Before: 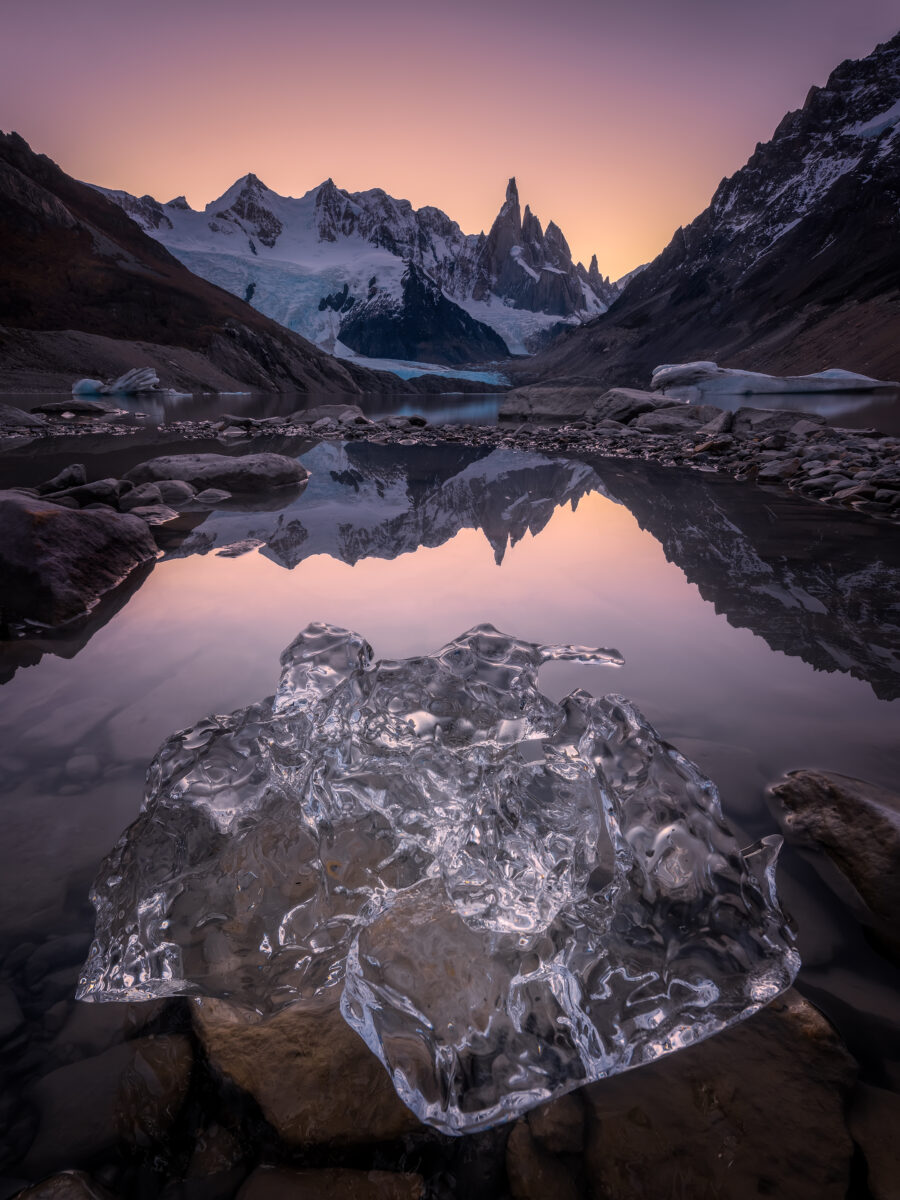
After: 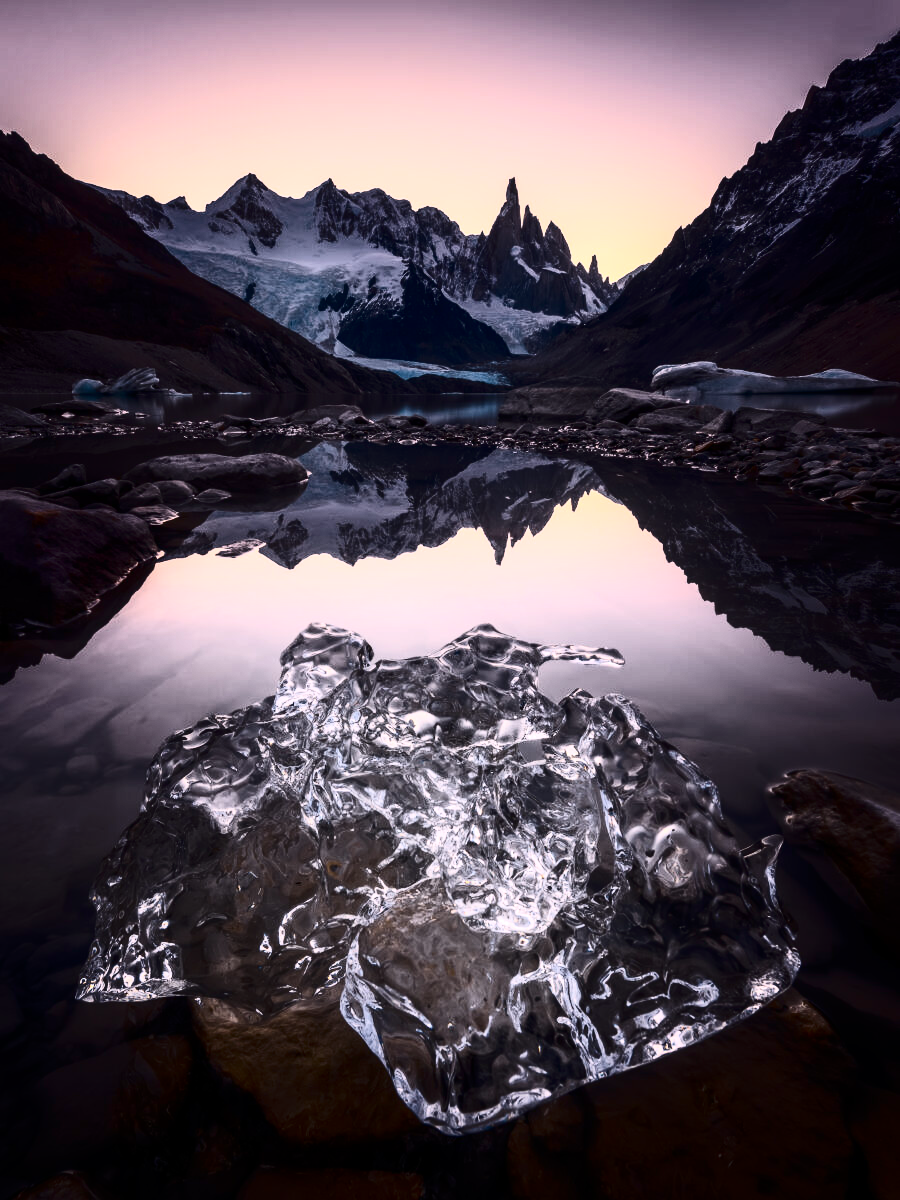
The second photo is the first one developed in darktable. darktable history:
contrast brightness saturation: contrast 0.485, saturation -0.099
tone equalizer: -8 EV -0.445 EV, -7 EV -0.406 EV, -6 EV -0.347 EV, -5 EV -0.197 EV, -3 EV 0.192 EV, -2 EV 0.34 EV, -1 EV 0.405 EV, +0 EV 0.415 EV, smoothing diameter 24.9%, edges refinement/feathering 14.49, preserve details guided filter
